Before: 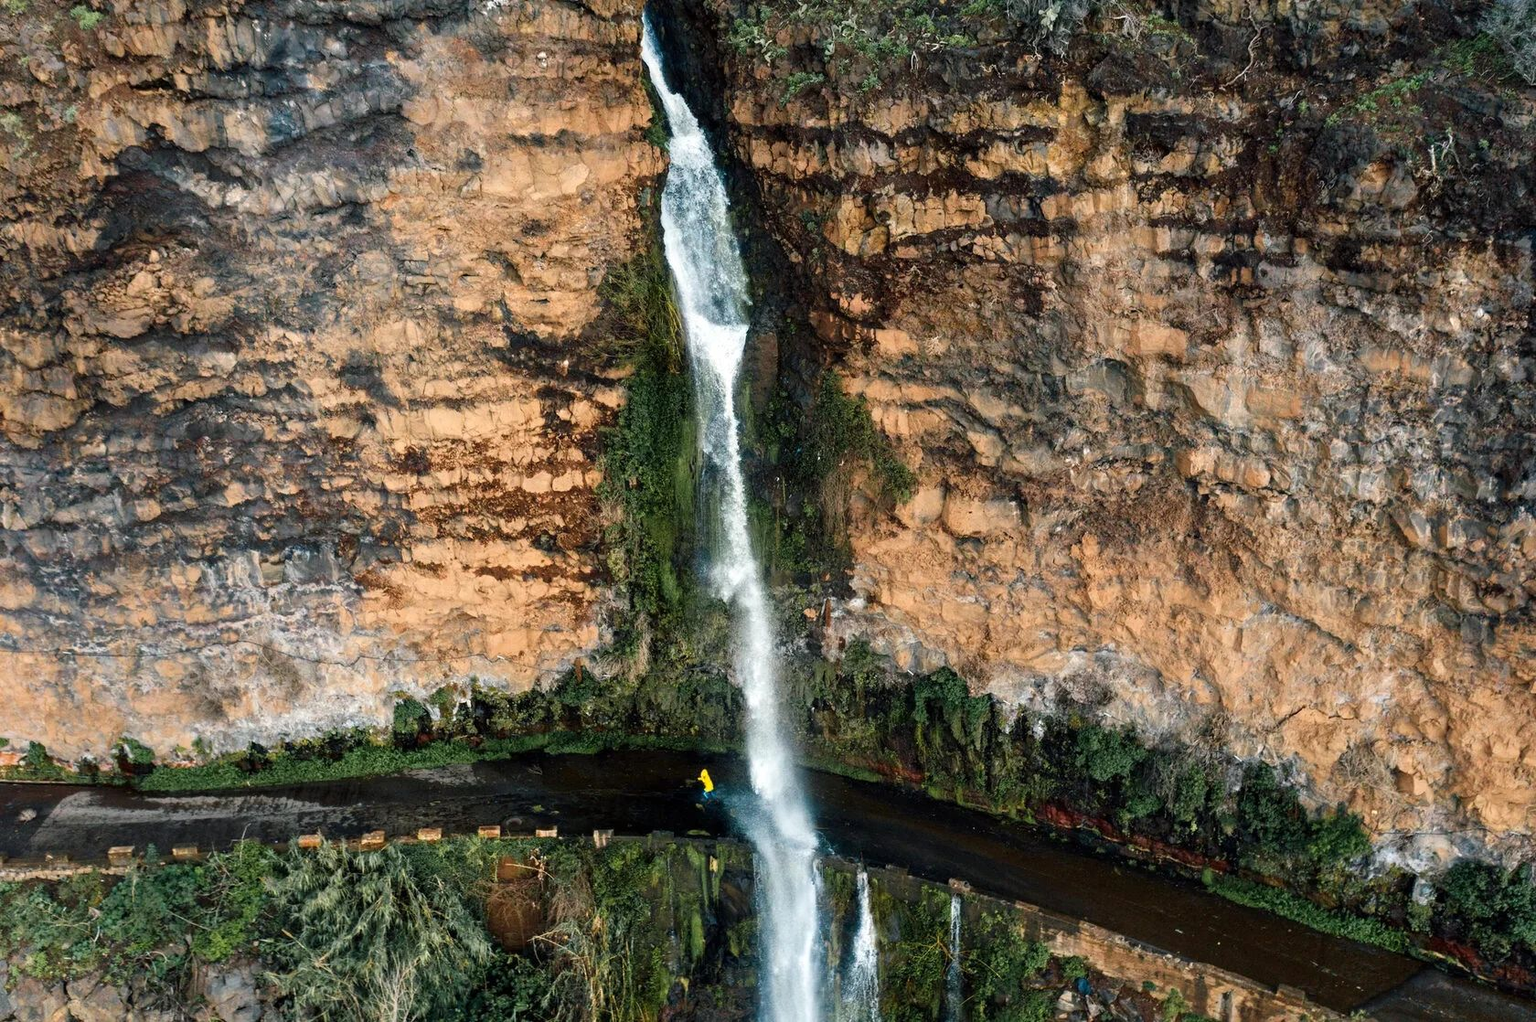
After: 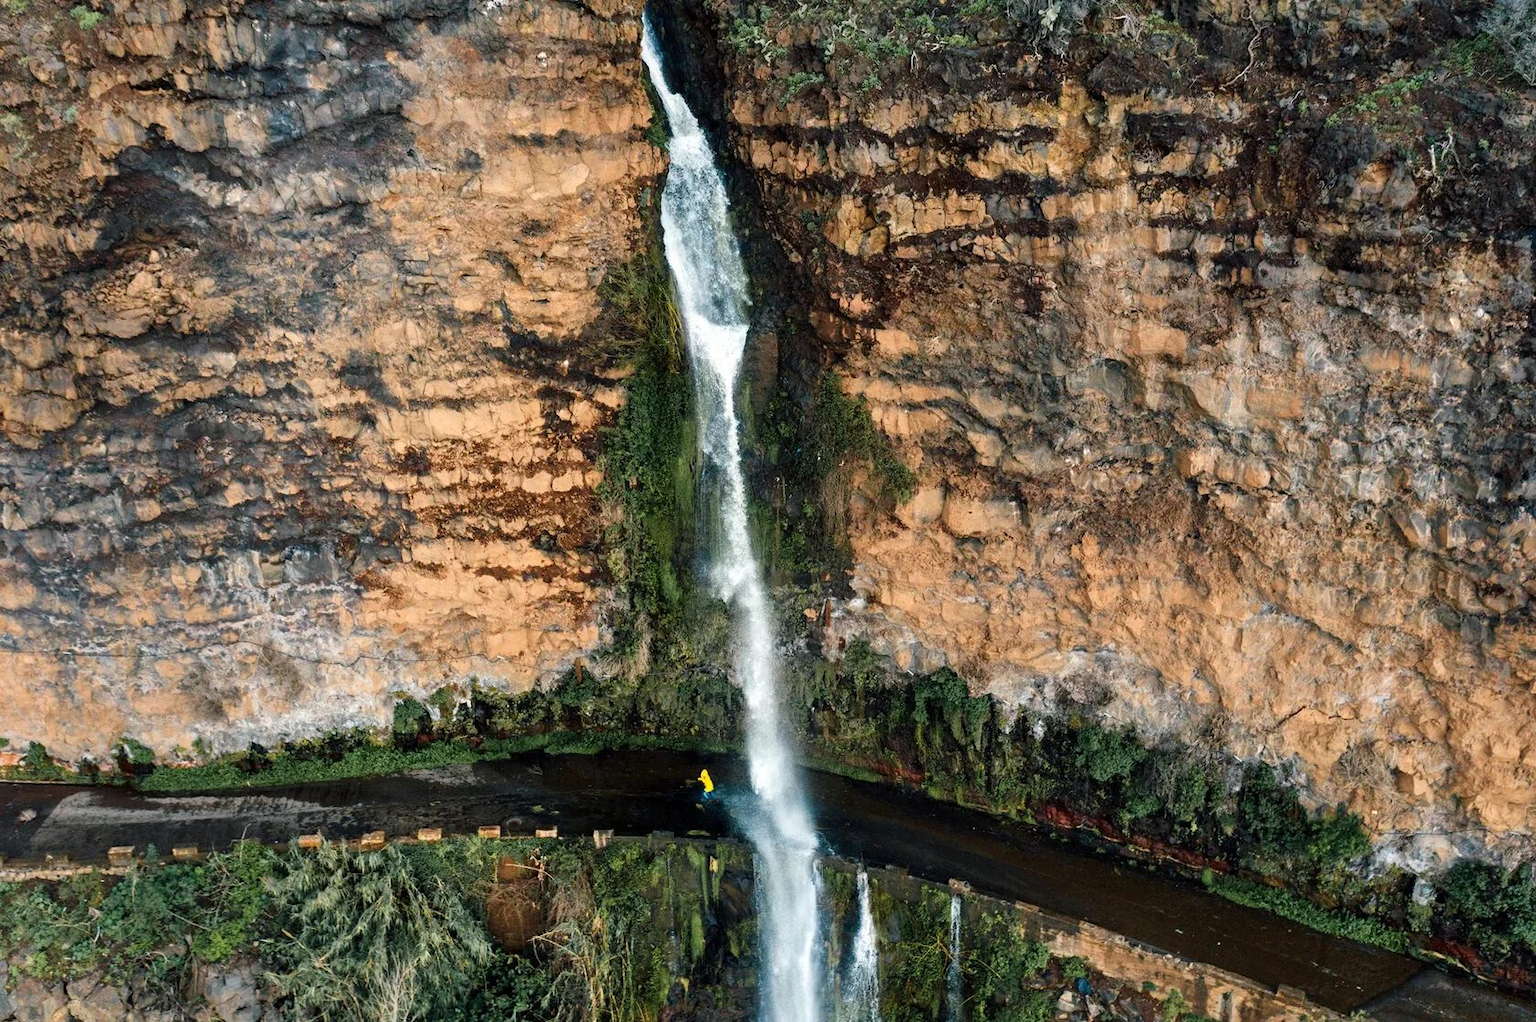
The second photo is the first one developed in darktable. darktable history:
shadows and highlights: shadows 33.65, highlights -47.23, compress 49.64%, soften with gaussian
